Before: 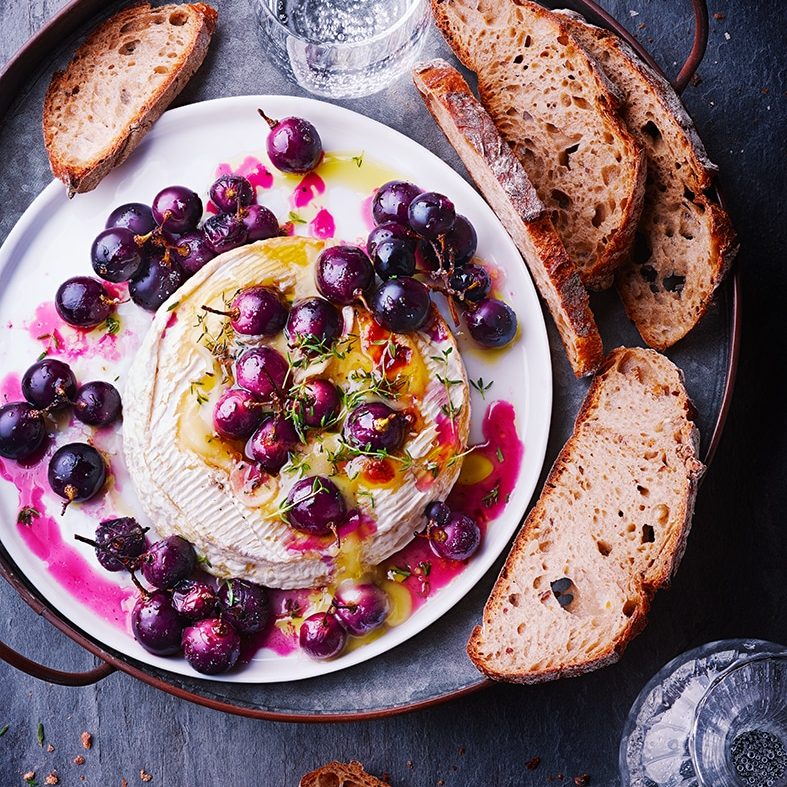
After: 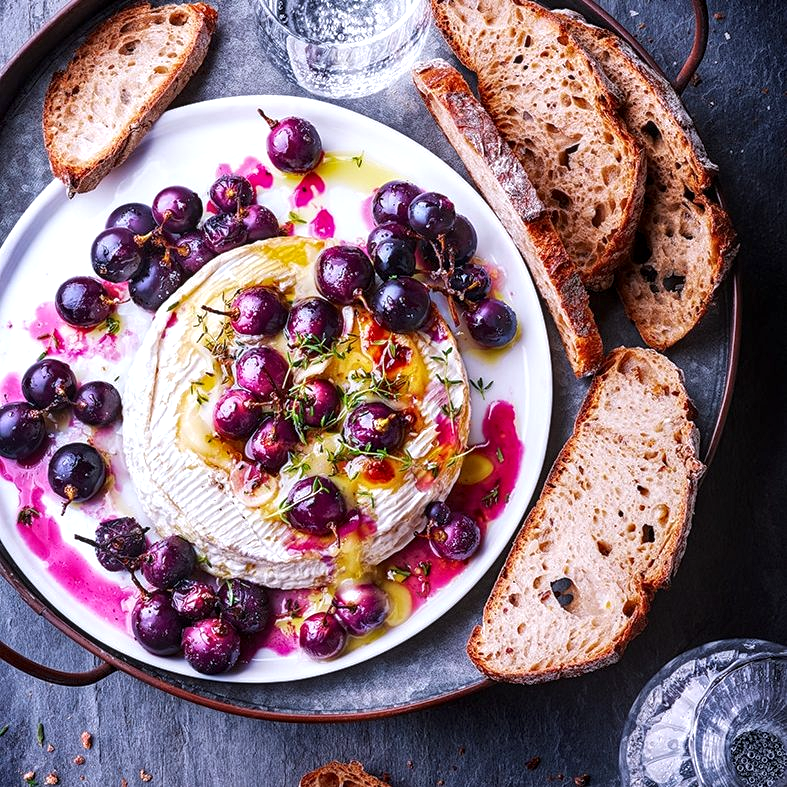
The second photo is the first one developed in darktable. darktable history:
exposure: black level correction 0, exposure 0.3 EV, compensate highlight preservation false
local contrast: highlights 40%, shadows 60%, detail 136%, midtone range 0.514
white balance: red 0.976, blue 1.04
